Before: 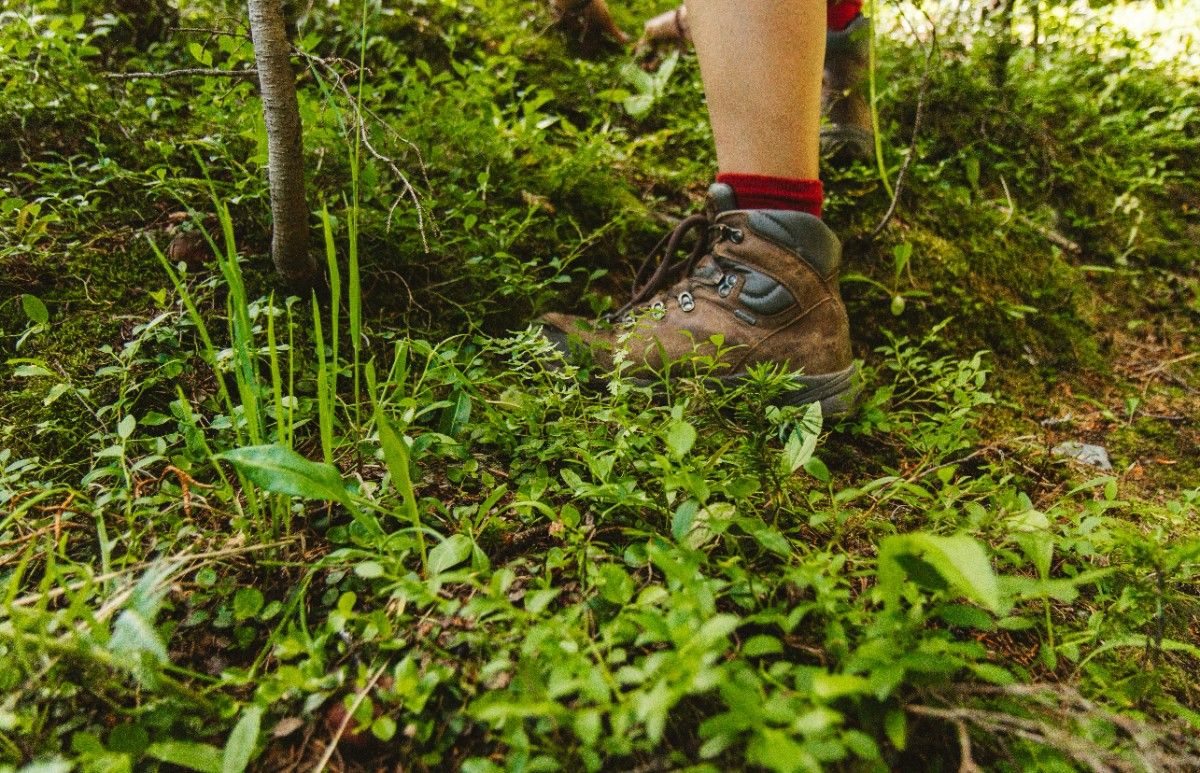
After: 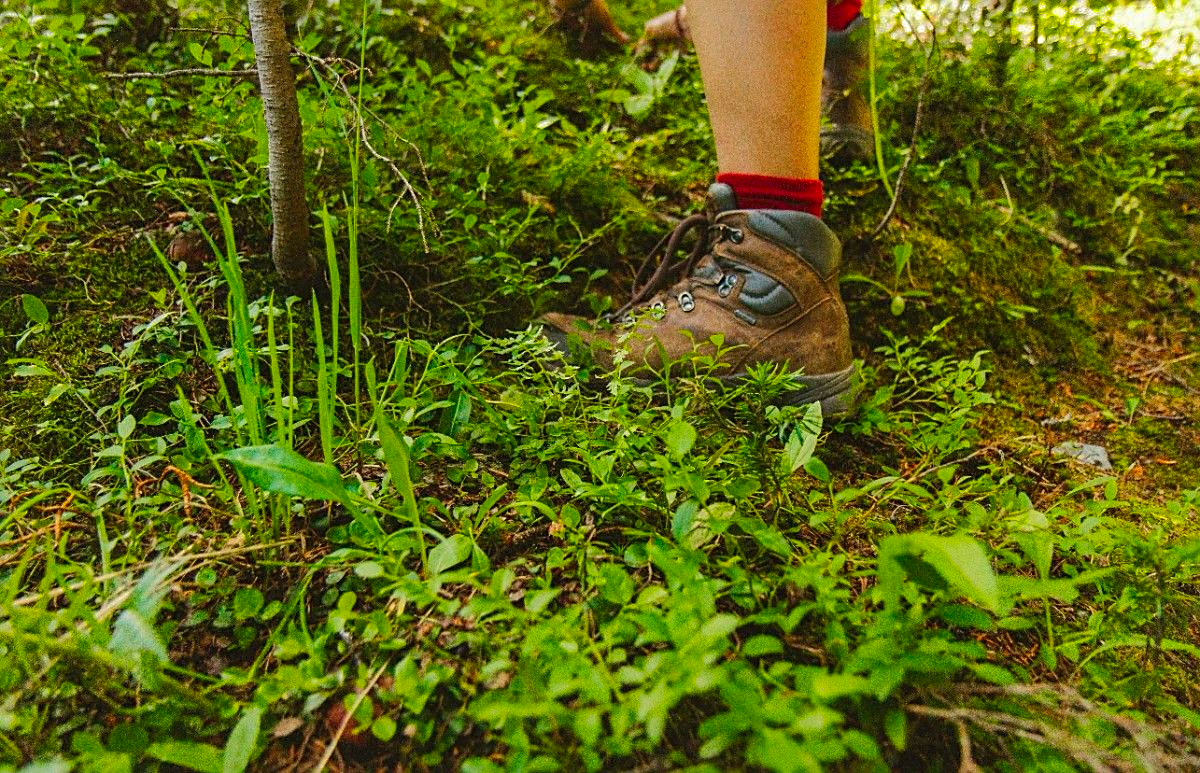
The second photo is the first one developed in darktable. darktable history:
color correction: highlights b* 0.001, saturation 1.34
shadows and highlights: shadows 39.76, highlights -59.84
sharpen: on, module defaults
